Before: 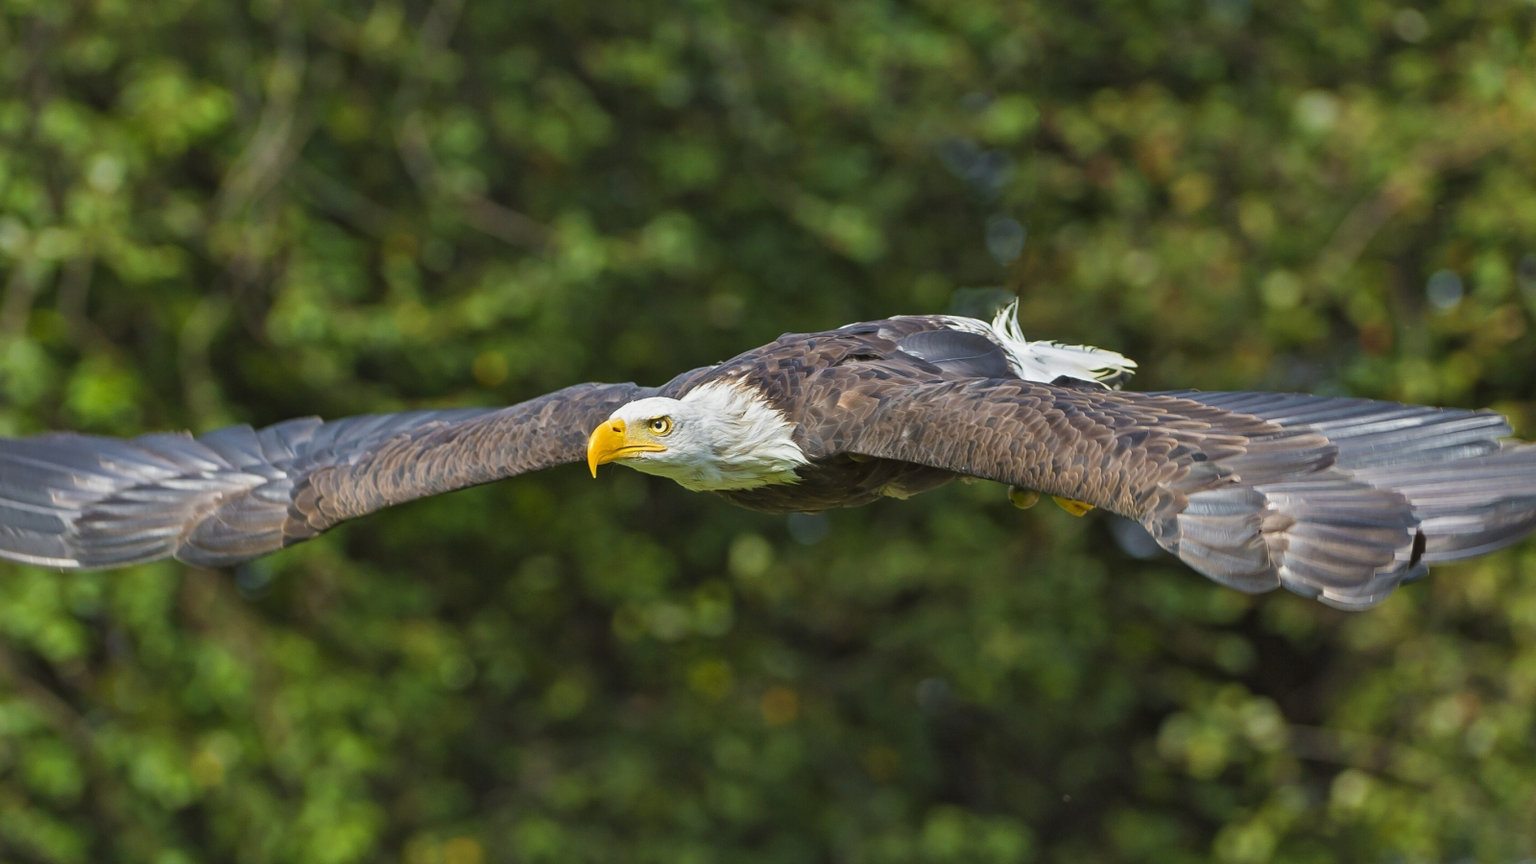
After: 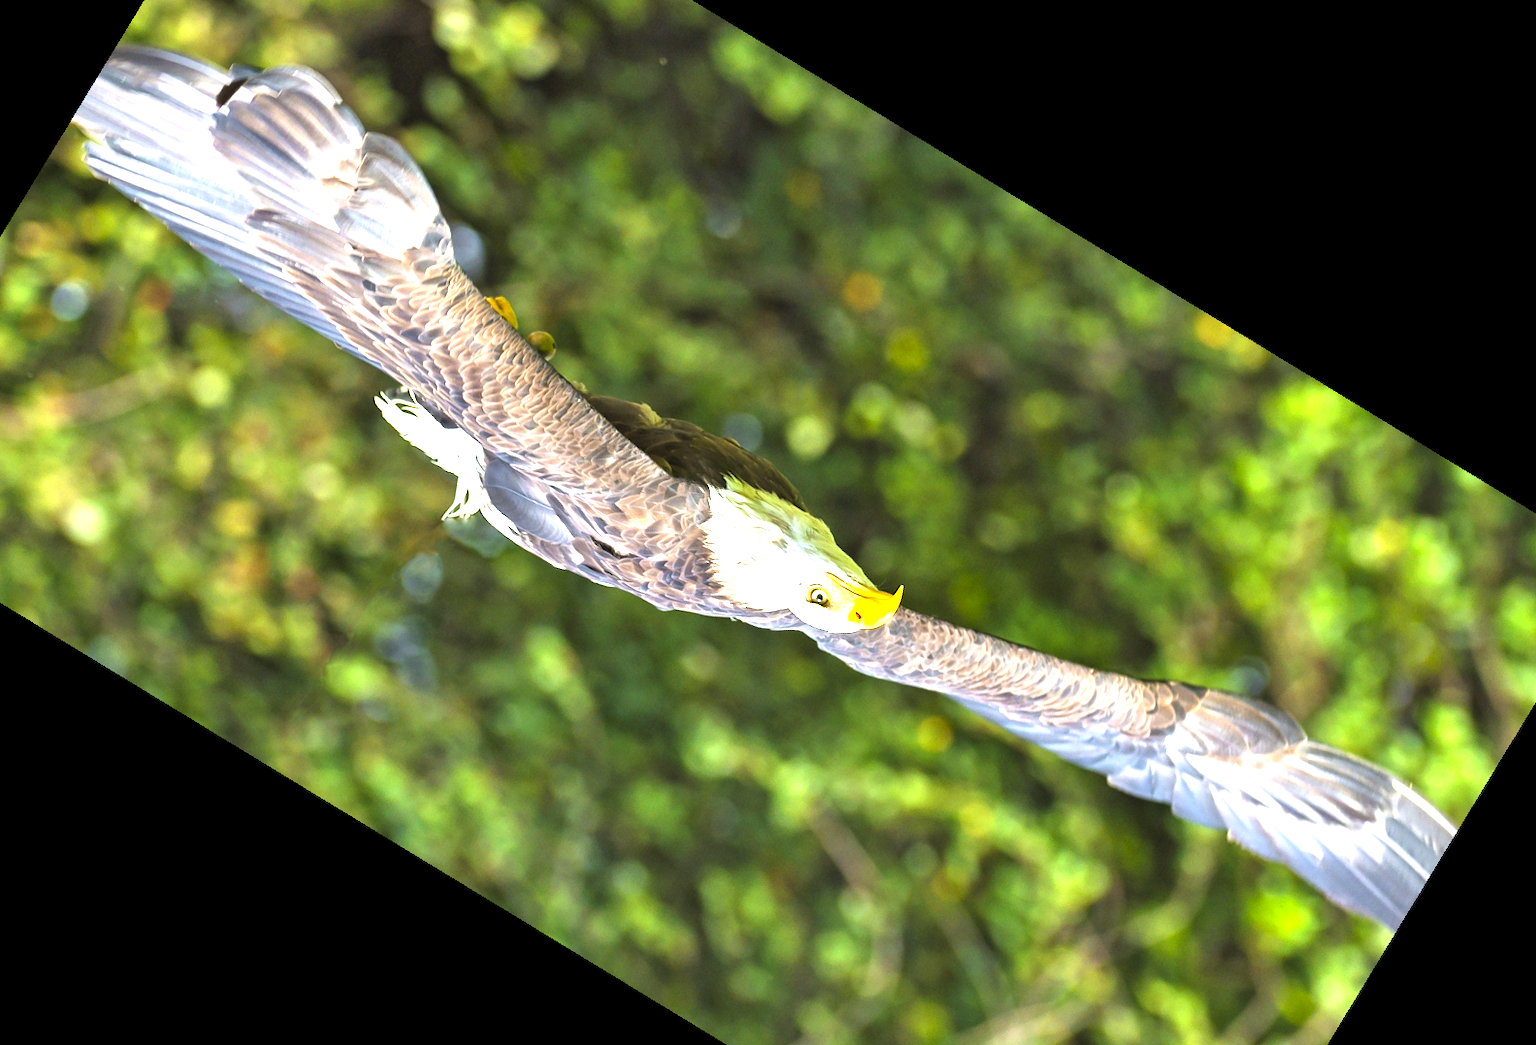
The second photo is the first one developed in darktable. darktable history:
crop and rotate: angle 148.68°, left 9.111%, top 15.603%, right 4.588%, bottom 17.041%
levels: levels [0, 0.281, 0.562]
